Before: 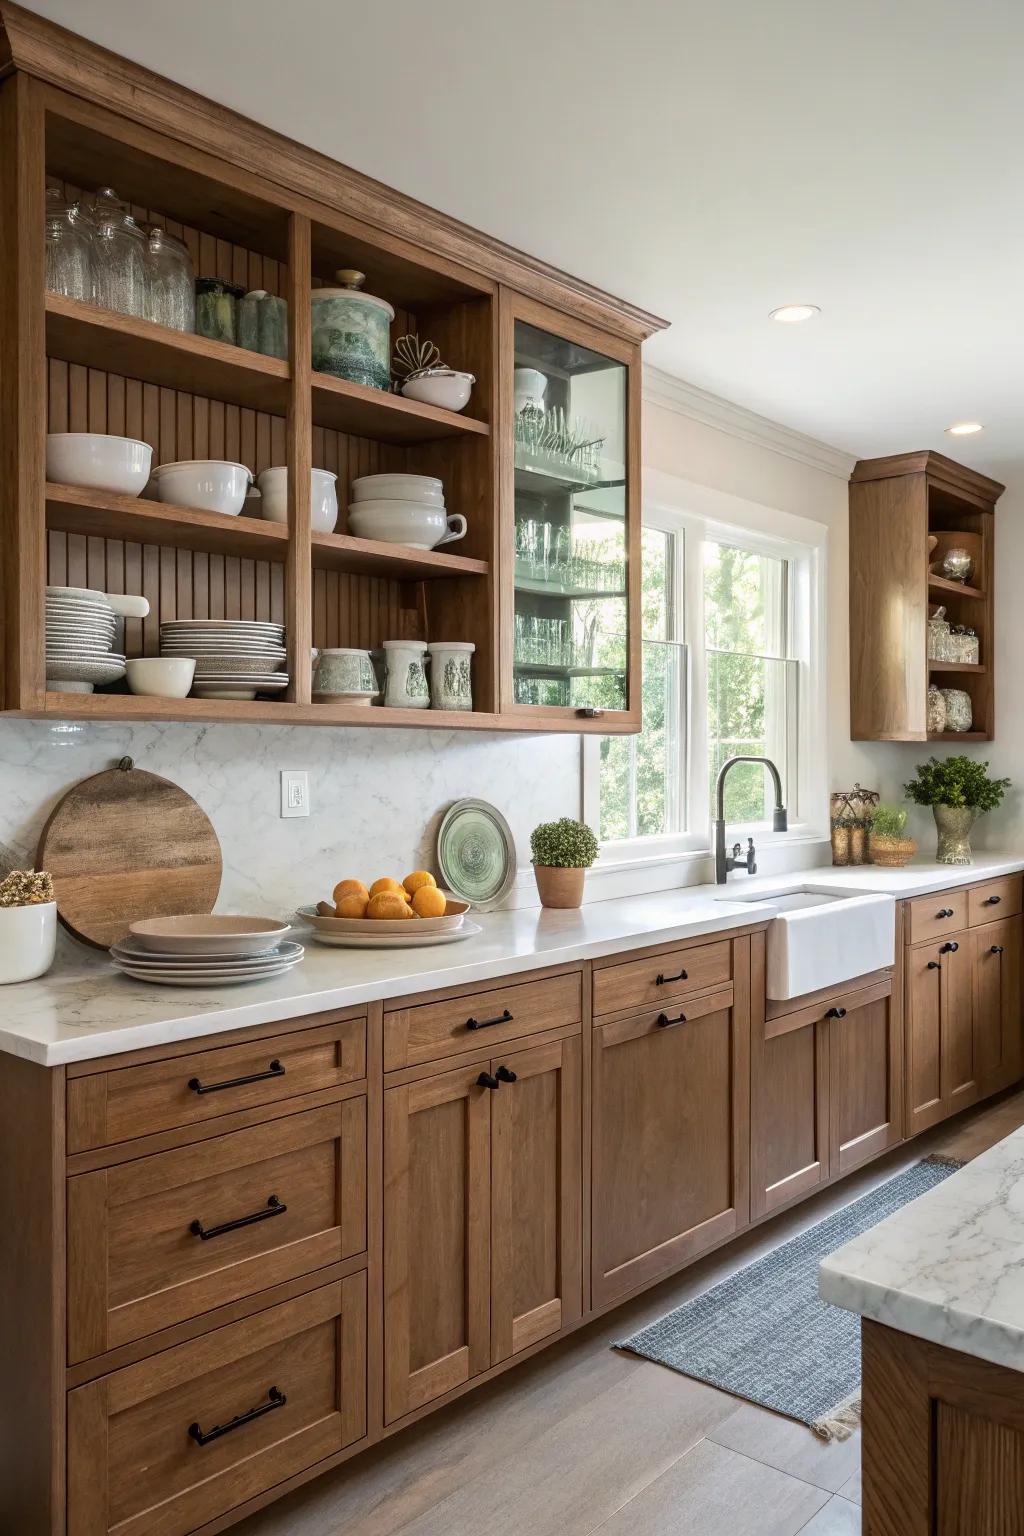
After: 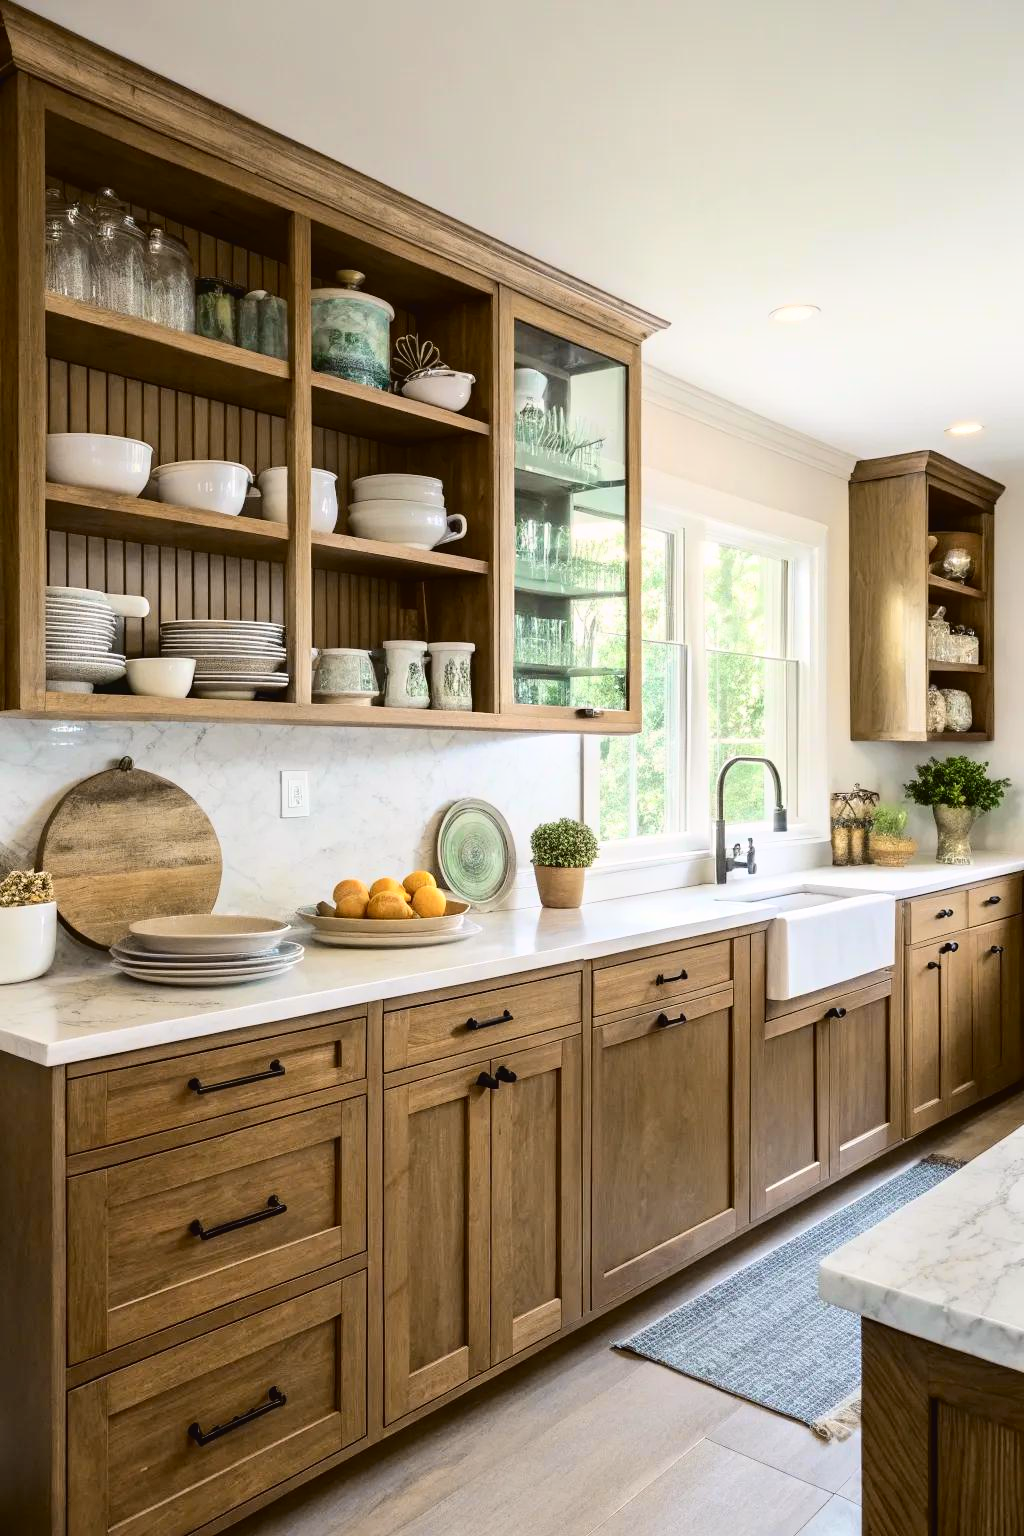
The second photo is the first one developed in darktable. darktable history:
tone curve: curves: ch0 [(0, 0.023) (0.087, 0.065) (0.184, 0.168) (0.45, 0.54) (0.57, 0.683) (0.722, 0.825) (0.877, 0.948) (1, 1)]; ch1 [(0, 0) (0.388, 0.369) (0.45, 0.43) (0.505, 0.509) (0.534, 0.528) (0.657, 0.655) (1, 1)]; ch2 [(0, 0) (0.314, 0.223) (0.427, 0.405) (0.5, 0.5) (0.55, 0.566) (0.625, 0.657) (1, 1)], color space Lab, independent channels, preserve colors none
